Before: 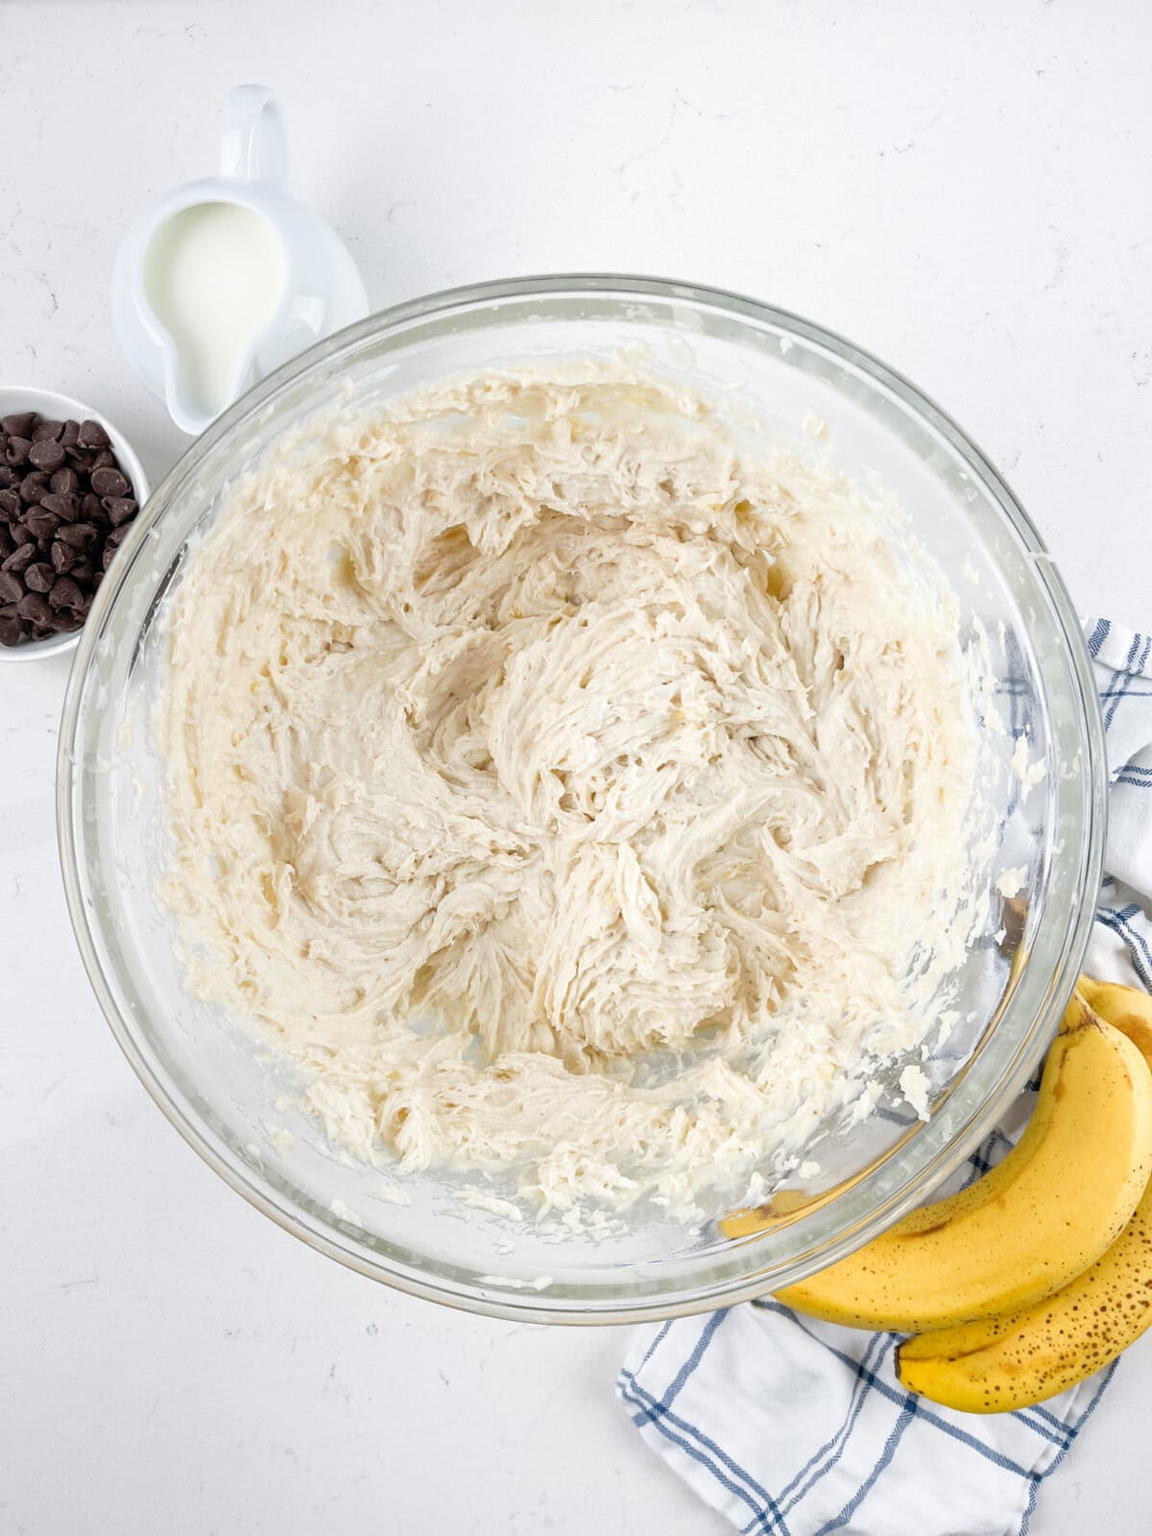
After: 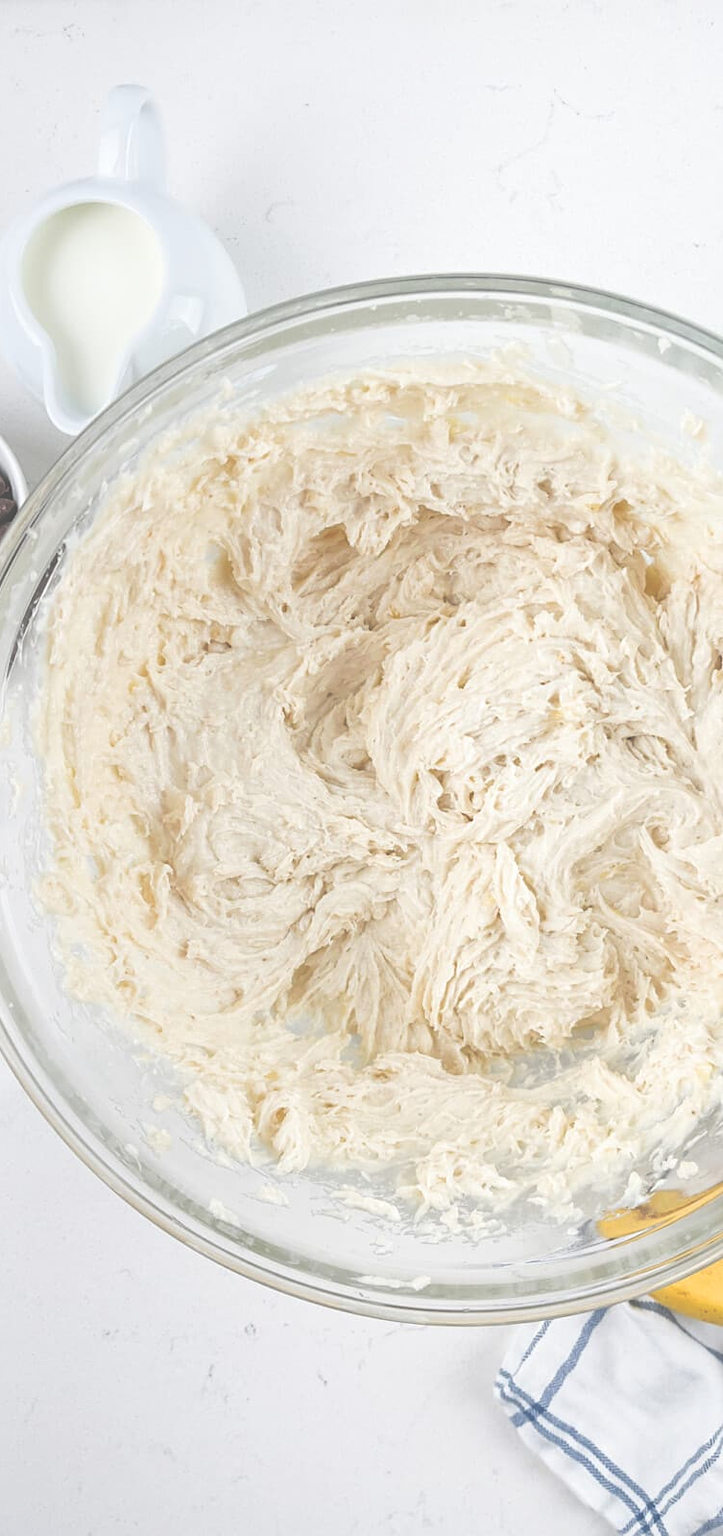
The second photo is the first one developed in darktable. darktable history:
crop: left 10.585%, right 26.523%
exposure: black level correction -0.086, compensate exposure bias true, compensate highlight preservation false
sharpen: amount 0.206
contrast brightness saturation: contrast 0.041, saturation 0.073
